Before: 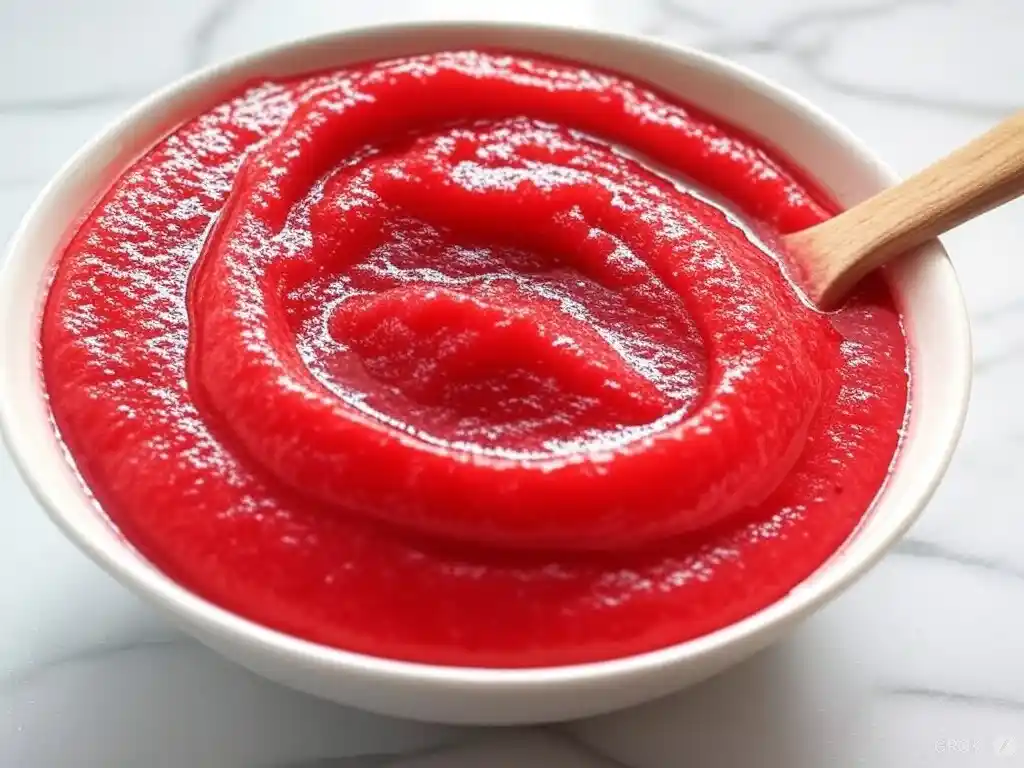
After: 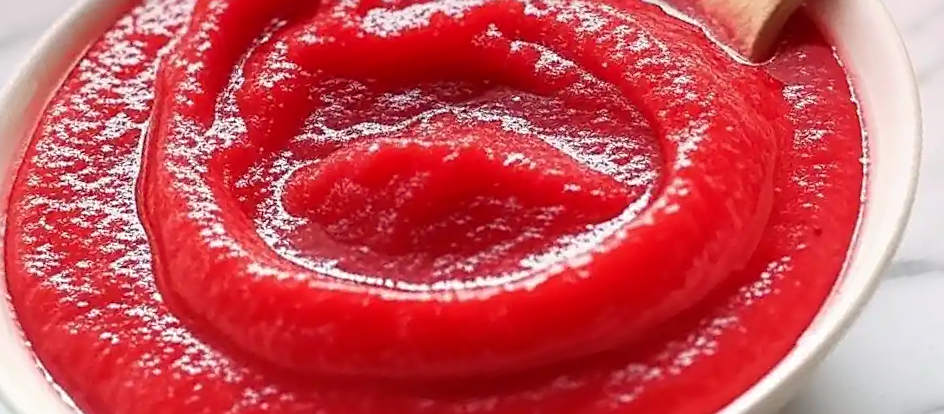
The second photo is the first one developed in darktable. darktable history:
crop: top 7.625%, bottom 8.027%
graduated density: density 0.38 EV, hardness 21%, rotation -6.11°, saturation 32%
sharpen: on, module defaults
rotate and perspective: rotation -14.8°, crop left 0.1, crop right 0.903, crop top 0.25, crop bottom 0.748
